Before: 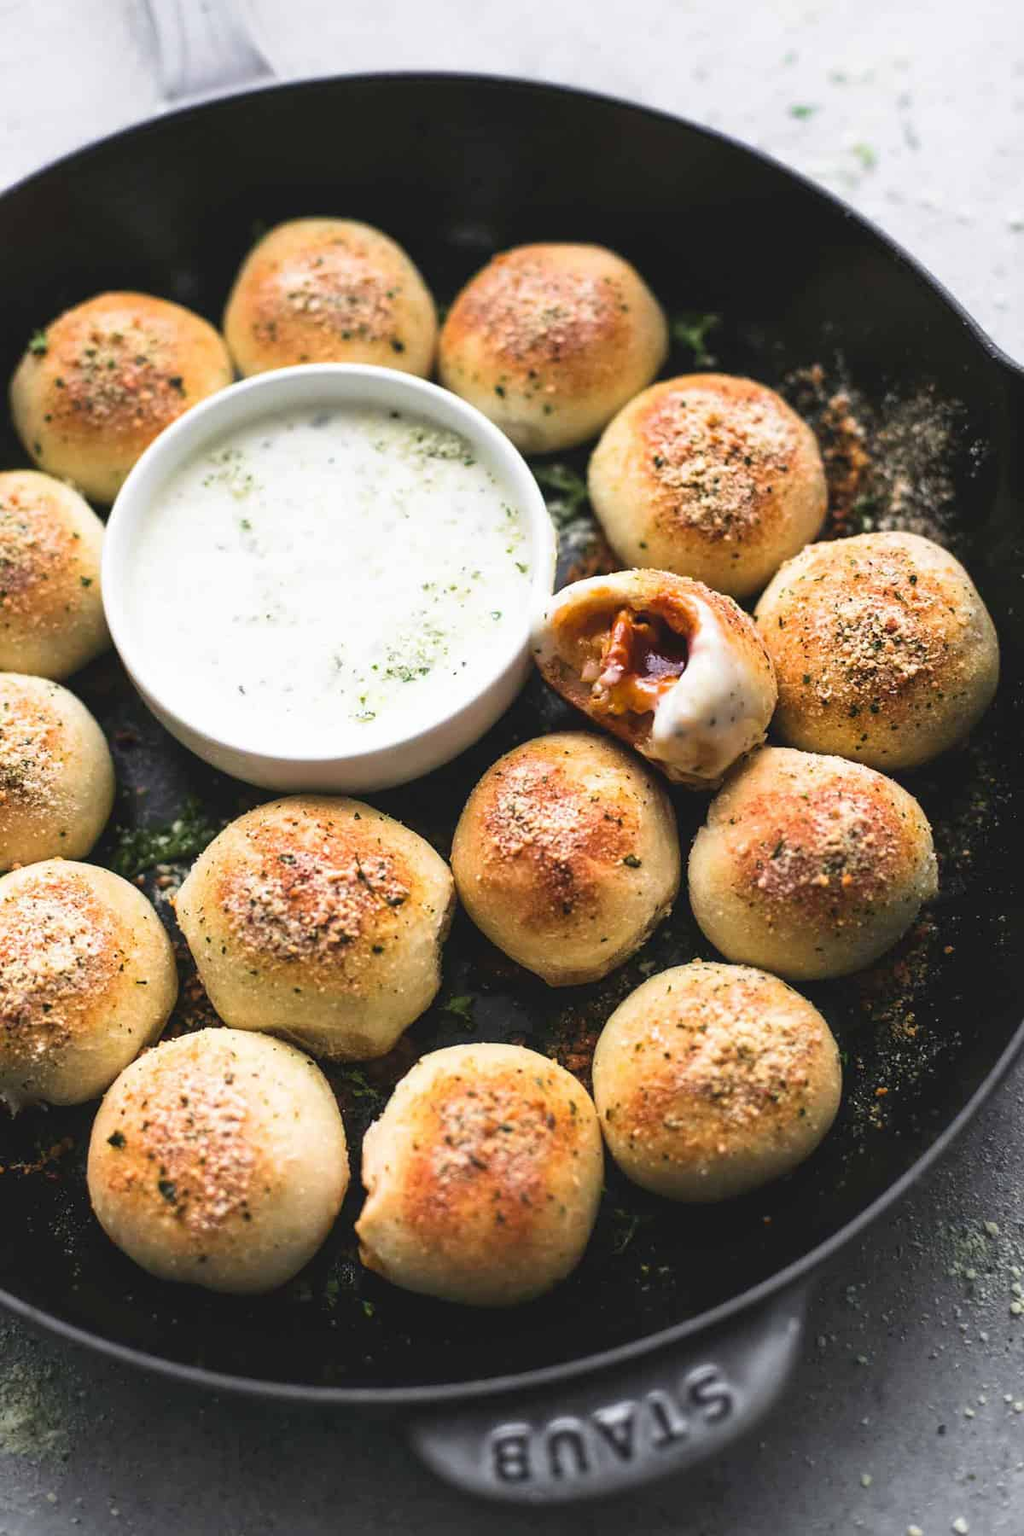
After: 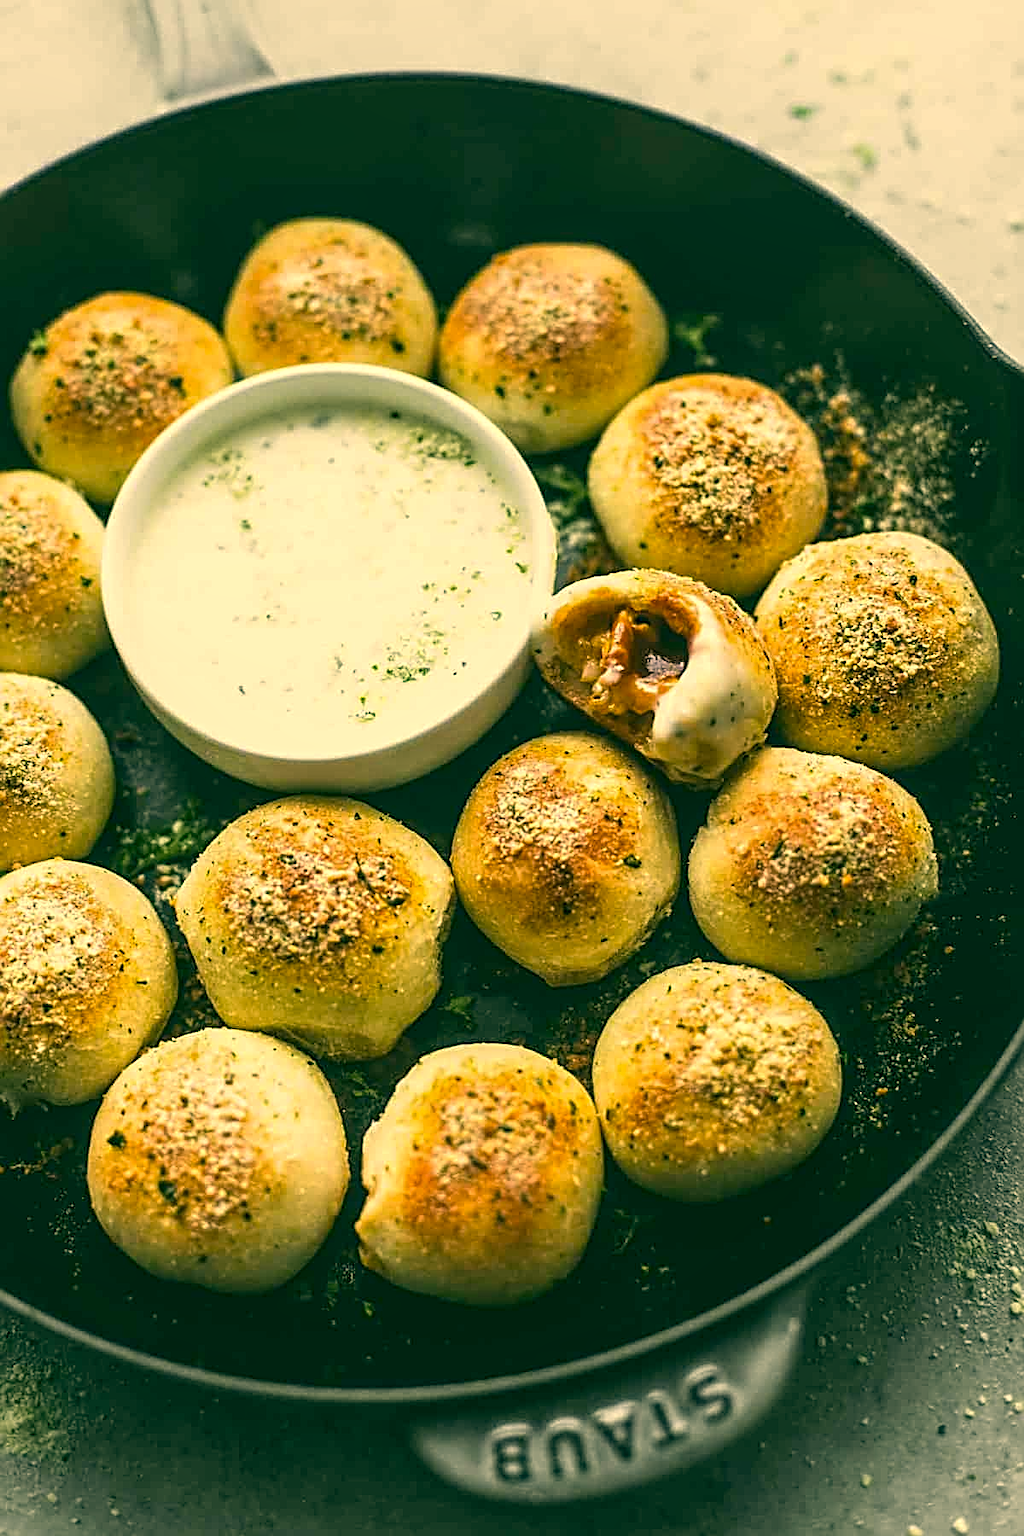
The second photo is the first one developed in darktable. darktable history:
tone equalizer: on, module defaults
color correction: highlights a* 5.67, highlights b* 32.92, shadows a* -25.1, shadows b* 3.9
local contrast: on, module defaults
sharpen: radius 2.792, amount 0.702
